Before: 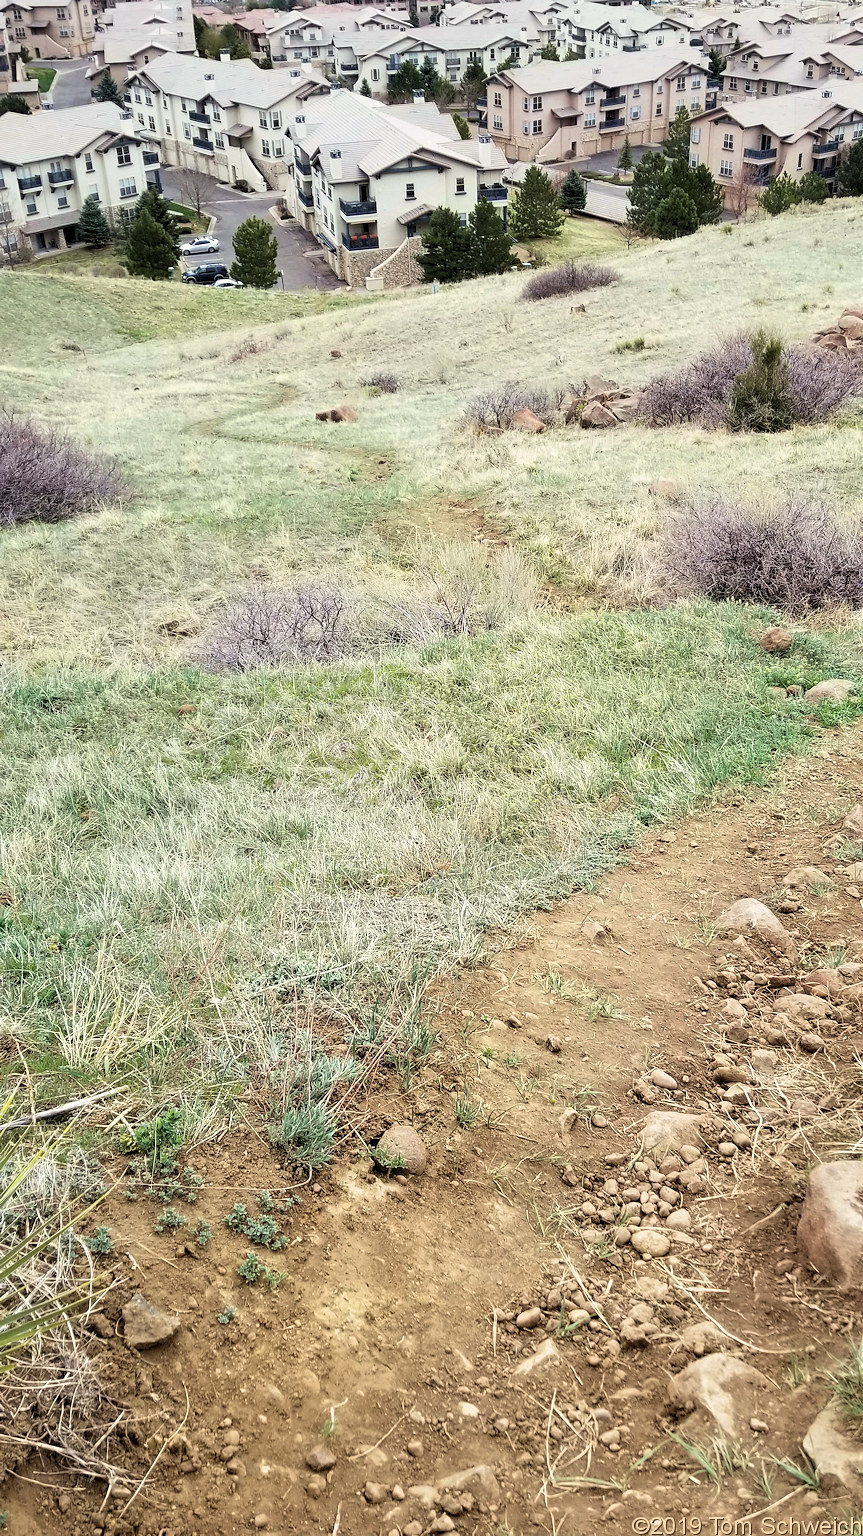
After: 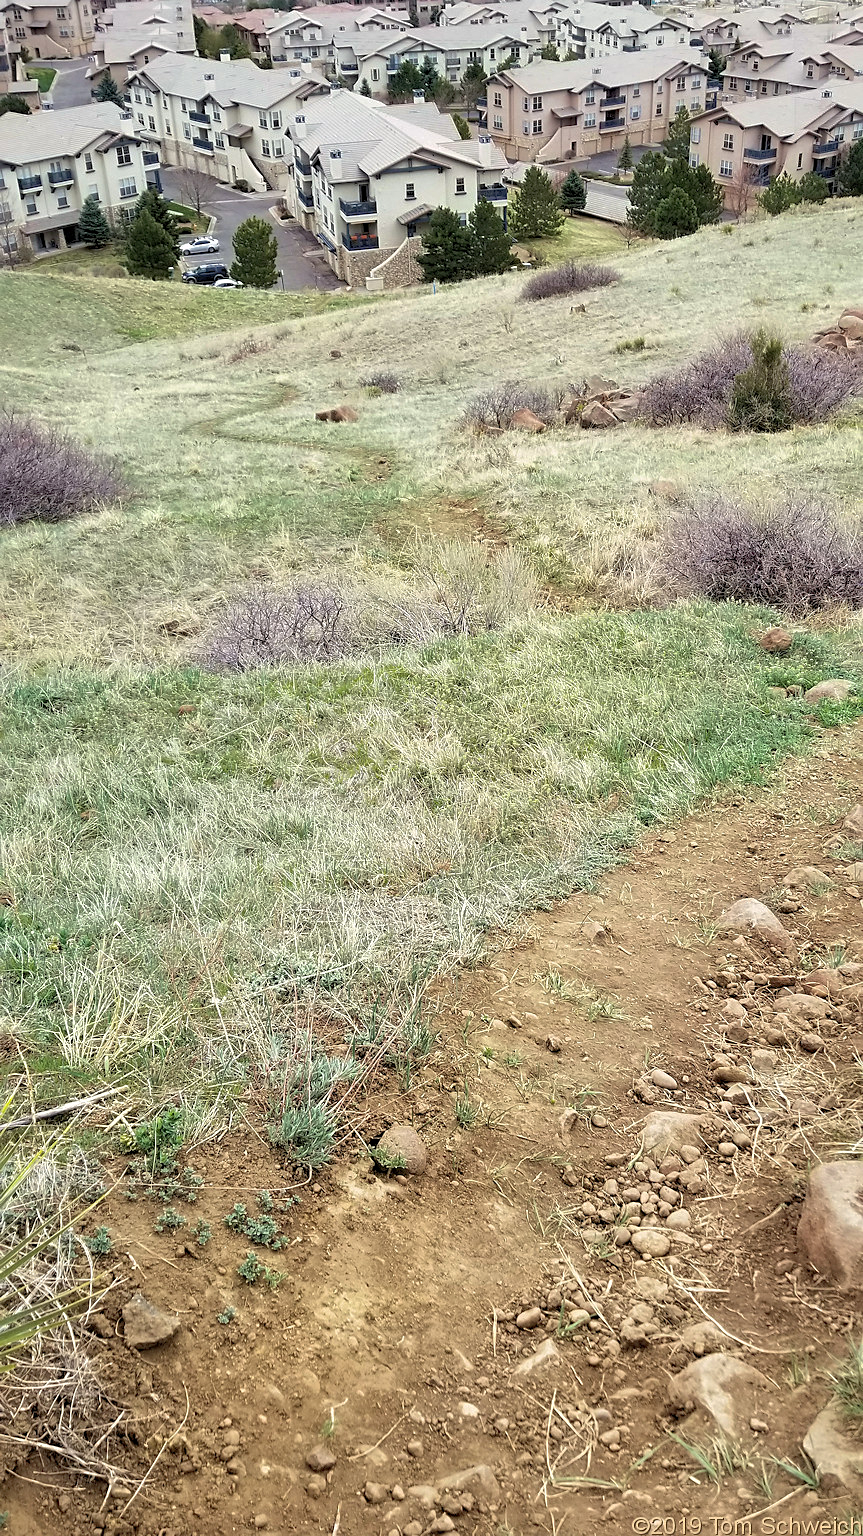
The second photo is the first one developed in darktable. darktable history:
shadows and highlights: on, module defaults
sharpen: amount 0.2
